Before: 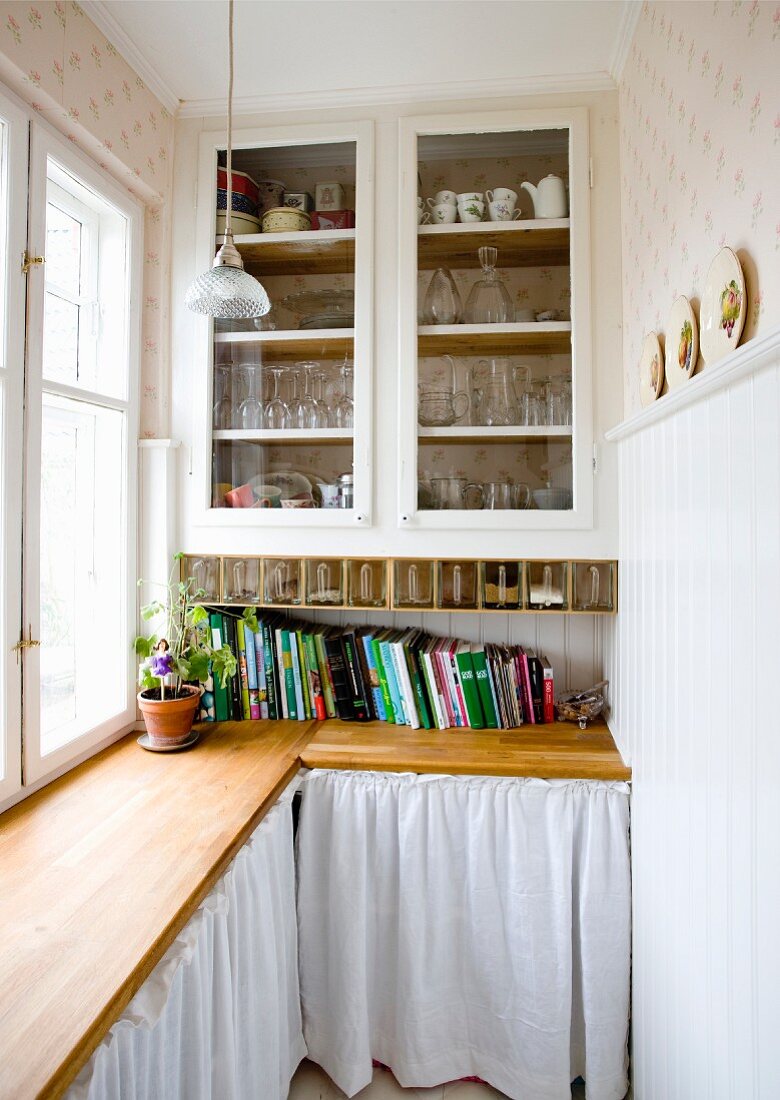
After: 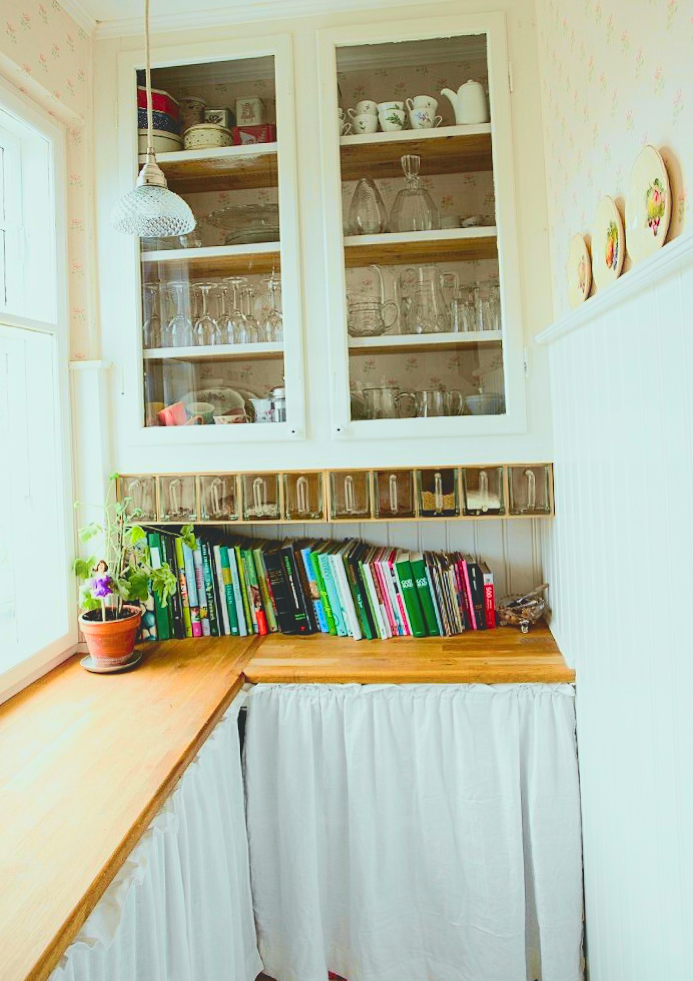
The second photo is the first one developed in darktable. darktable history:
crop and rotate: angle 2.35°, left 6.012%, top 5.69%
tone equalizer: edges refinement/feathering 500, mask exposure compensation -1.57 EV, preserve details no
color correction: highlights a* -6.75, highlights b* 0.686
tone curve: curves: ch0 [(0, 0.11) (0.181, 0.223) (0.405, 0.46) (0.456, 0.528) (0.634, 0.728) (0.877, 0.89) (0.984, 0.935)]; ch1 [(0, 0.052) (0.443, 0.43) (0.492, 0.485) (0.566, 0.579) (0.595, 0.625) (0.608, 0.654) (0.65, 0.708) (1, 0.961)]; ch2 [(0, 0) (0.33, 0.301) (0.421, 0.443) (0.447, 0.489) (0.495, 0.492) (0.537, 0.57) (0.586, 0.591) (0.663, 0.686) (1, 1)], color space Lab, independent channels, preserve colors none
contrast equalizer: octaves 7, y [[0.439, 0.44, 0.442, 0.457, 0.493, 0.498], [0.5 ×6], [0.5 ×6], [0 ×6], [0 ×6]]
